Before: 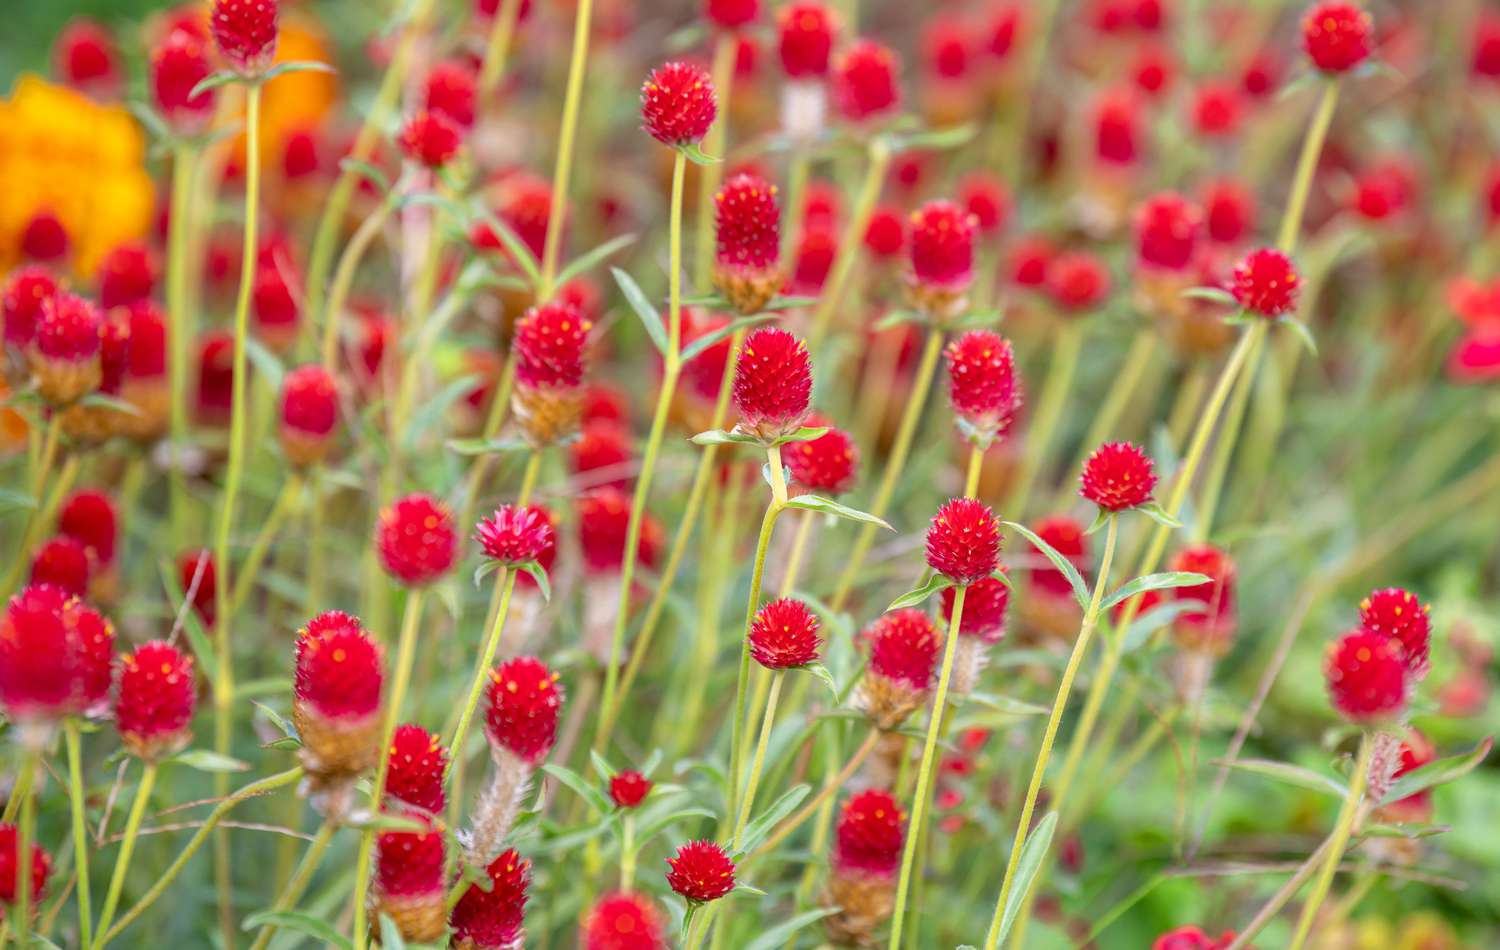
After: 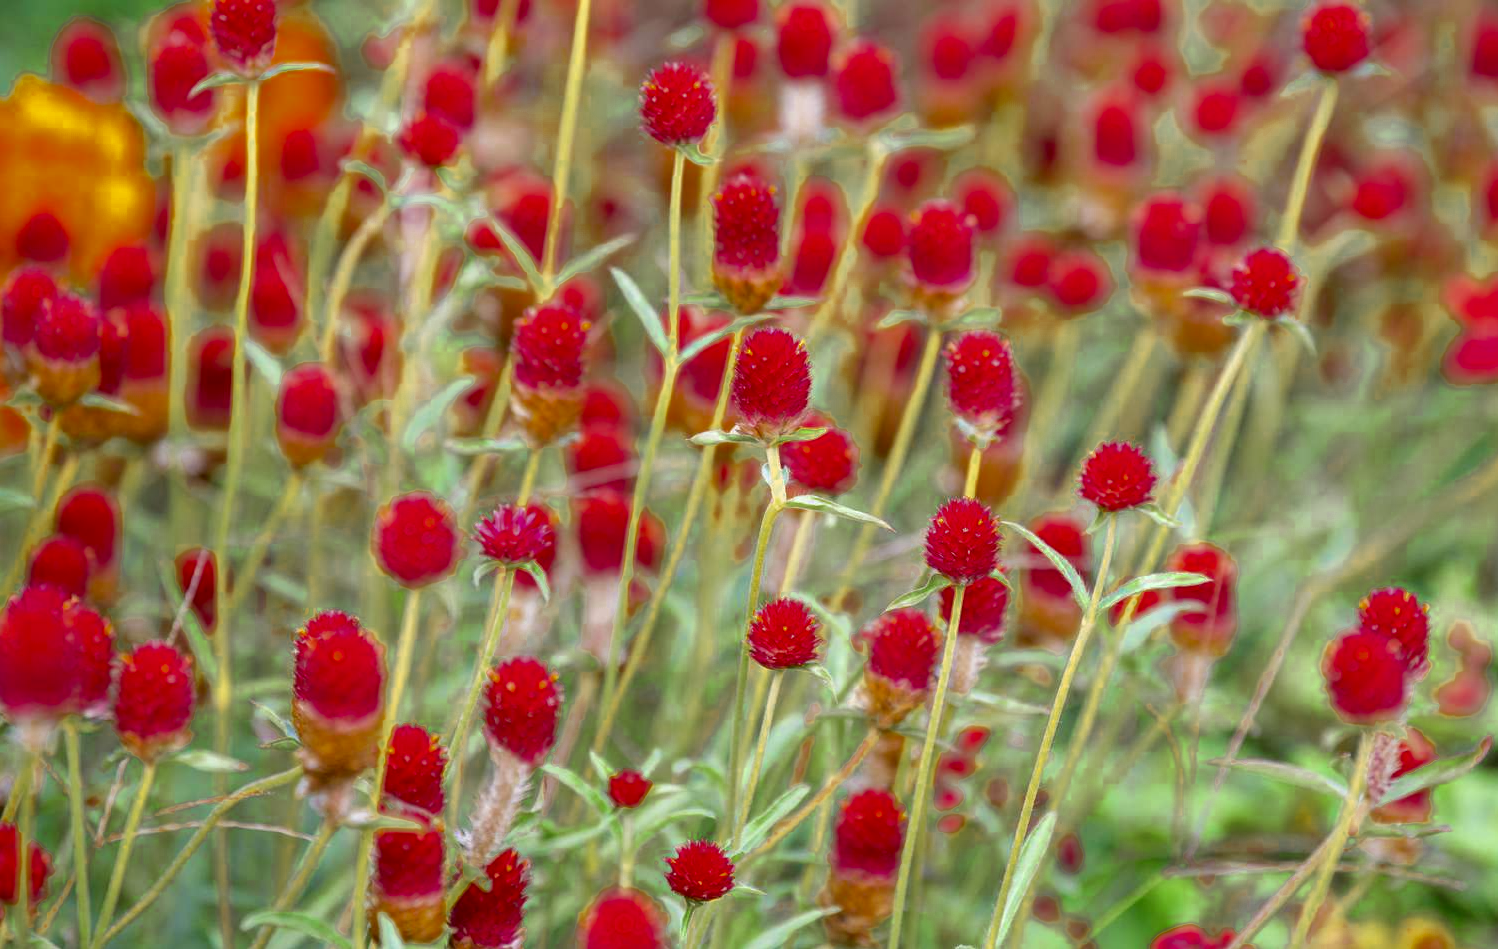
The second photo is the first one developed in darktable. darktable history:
crop and rotate: left 0.126%
color zones: curves: ch0 [(0.11, 0.396) (0.195, 0.36) (0.25, 0.5) (0.303, 0.412) (0.357, 0.544) (0.75, 0.5) (0.967, 0.328)]; ch1 [(0, 0.468) (0.112, 0.512) (0.202, 0.6) (0.25, 0.5) (0.307, 0.352) (0.357, 0.544) (0.75, 0.5) (0.963, 0.524)]
